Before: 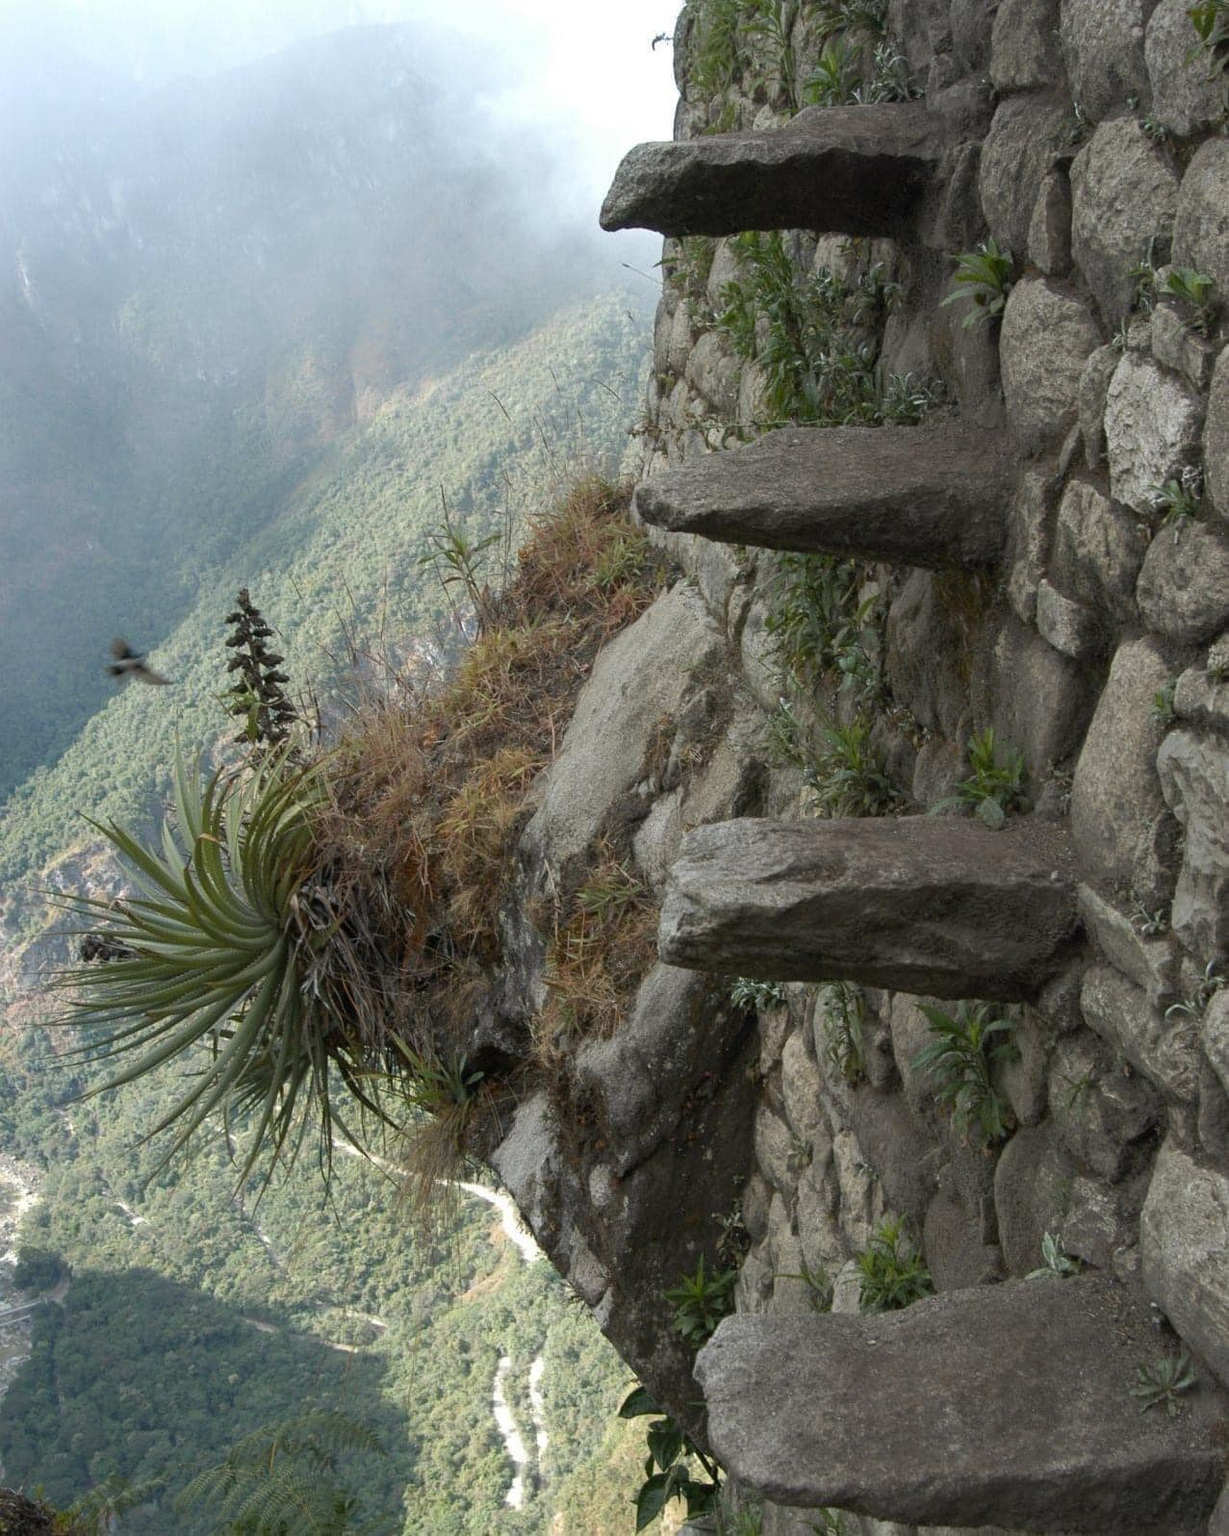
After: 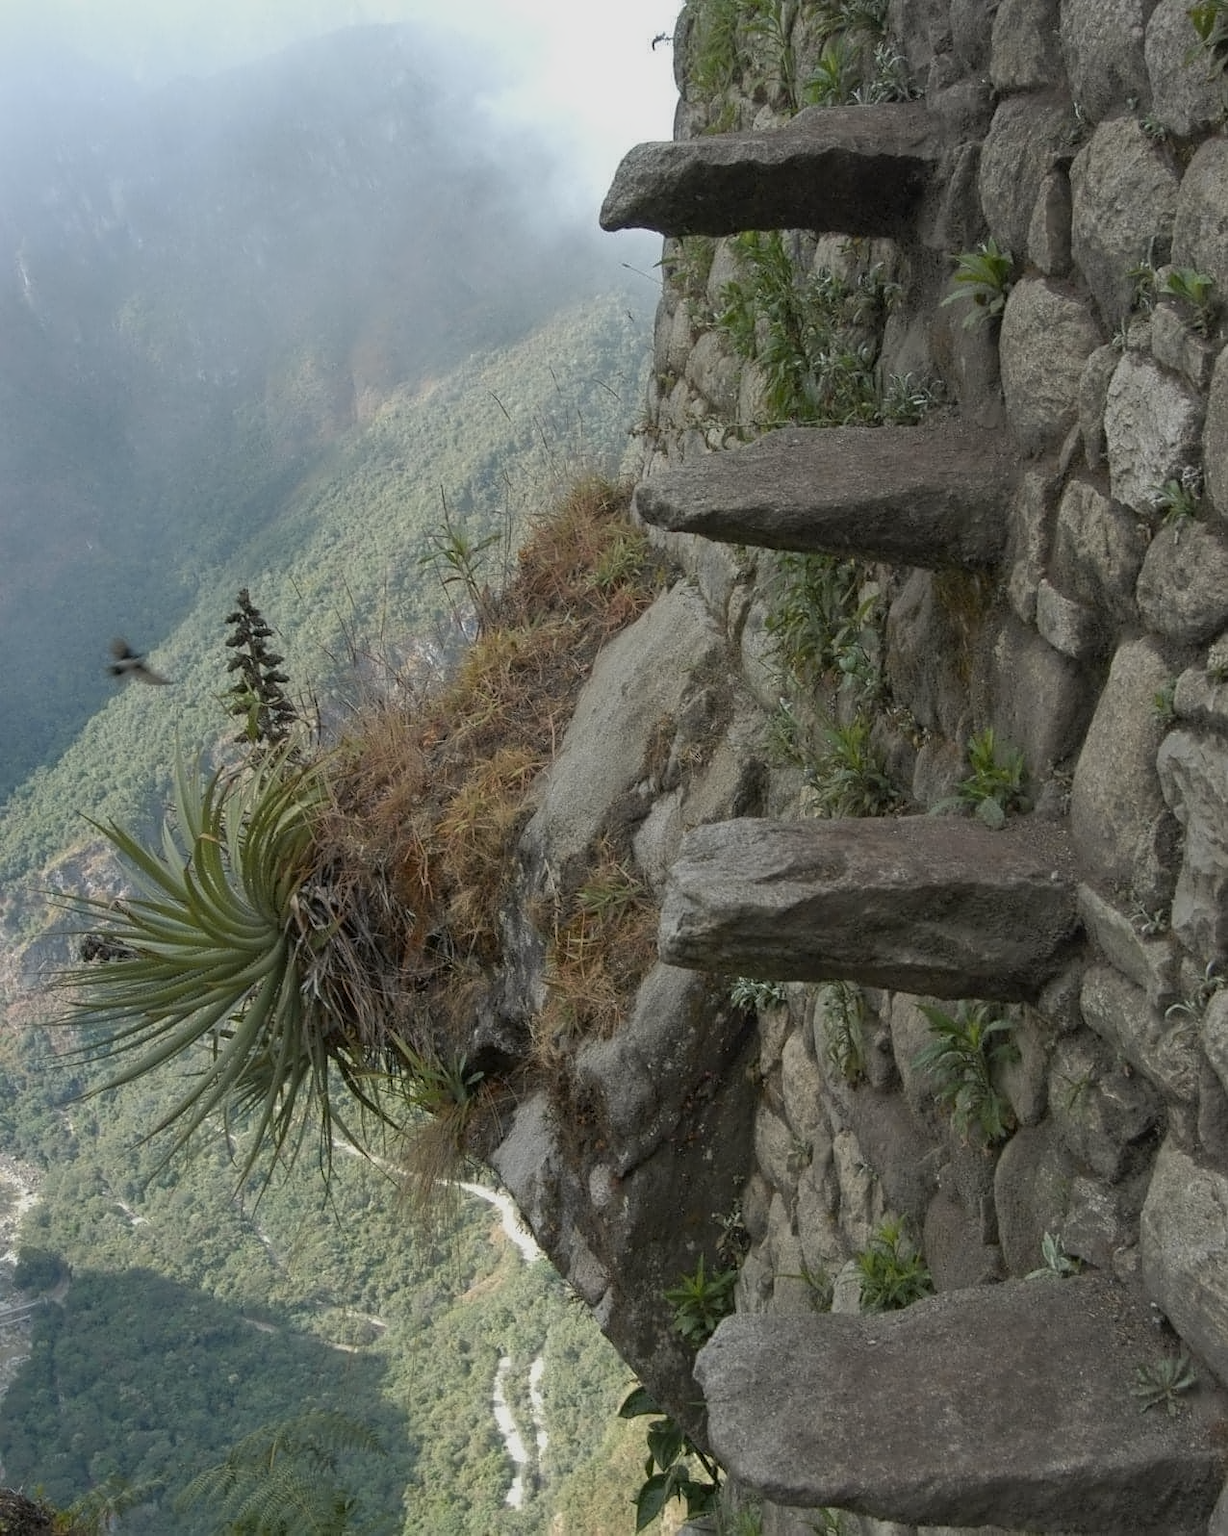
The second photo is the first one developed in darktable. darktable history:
contrast equalizer: y [[0.5 ×4, 0.525, 0.667], [0.5 ×6], [0.5 ×6], [0 ×4, 0.042, 0], [0, 0, 0.004, 0.1, 0.191, 0.131]]
tone equalizer: -8 EV 0.25 EV, -7 EV 0.417 EV, -6 EV 0.417 EV, -5 EV 0.25 EV, -3 EV -0.25 EV, -2 EV -0.417 EV, -1 EV -0.417 EV, +0 EV -0.25 EV, edges refinement/feathering 500, mask exposure compensation -1.57 EV, preserve details guided filter
